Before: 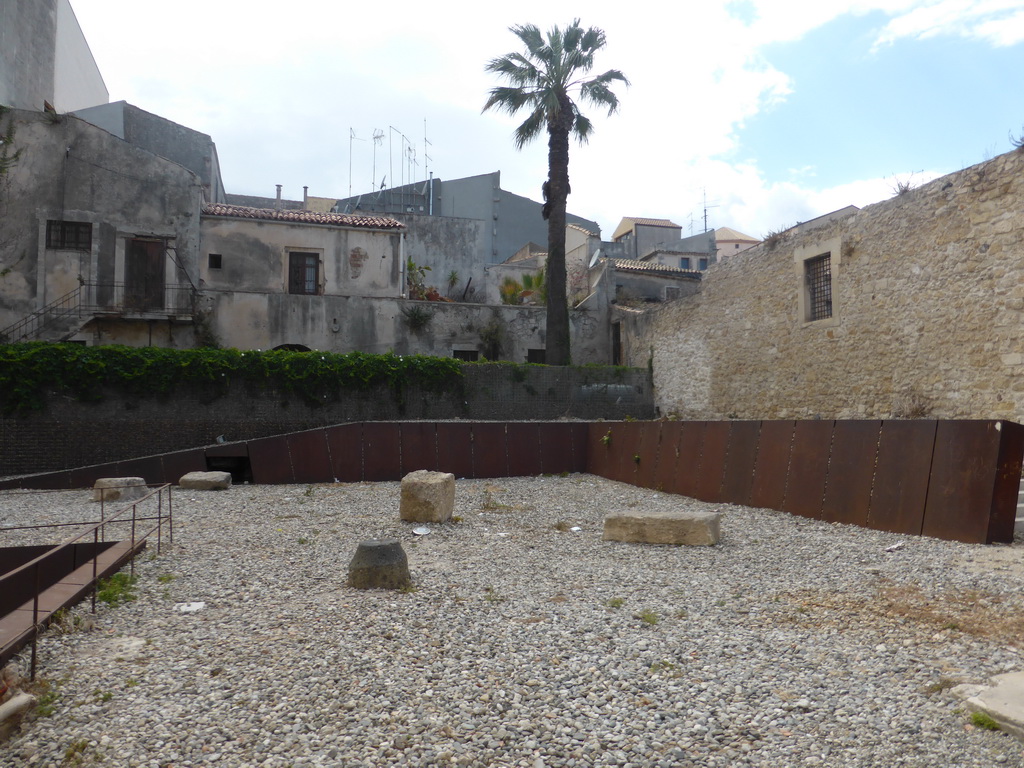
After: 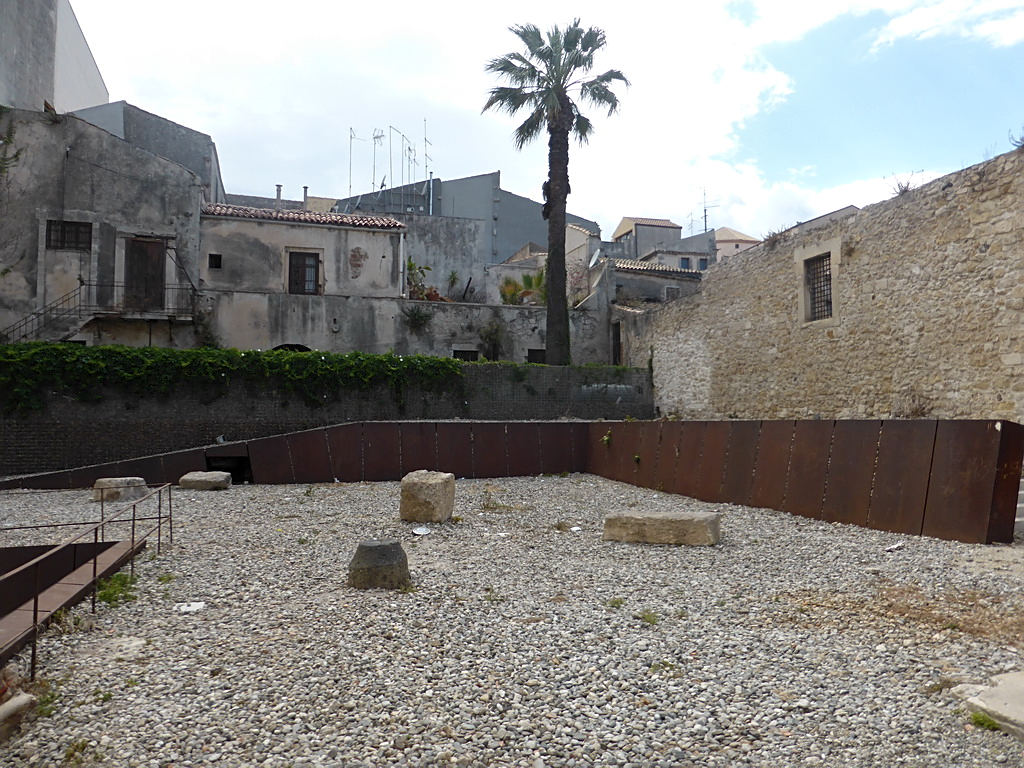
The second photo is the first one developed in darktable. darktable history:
local contrast: mode bilateral grid, contrast 19, coarseness 49, detail 120%, midtone range 0.2
sharpen: on, module defaults
